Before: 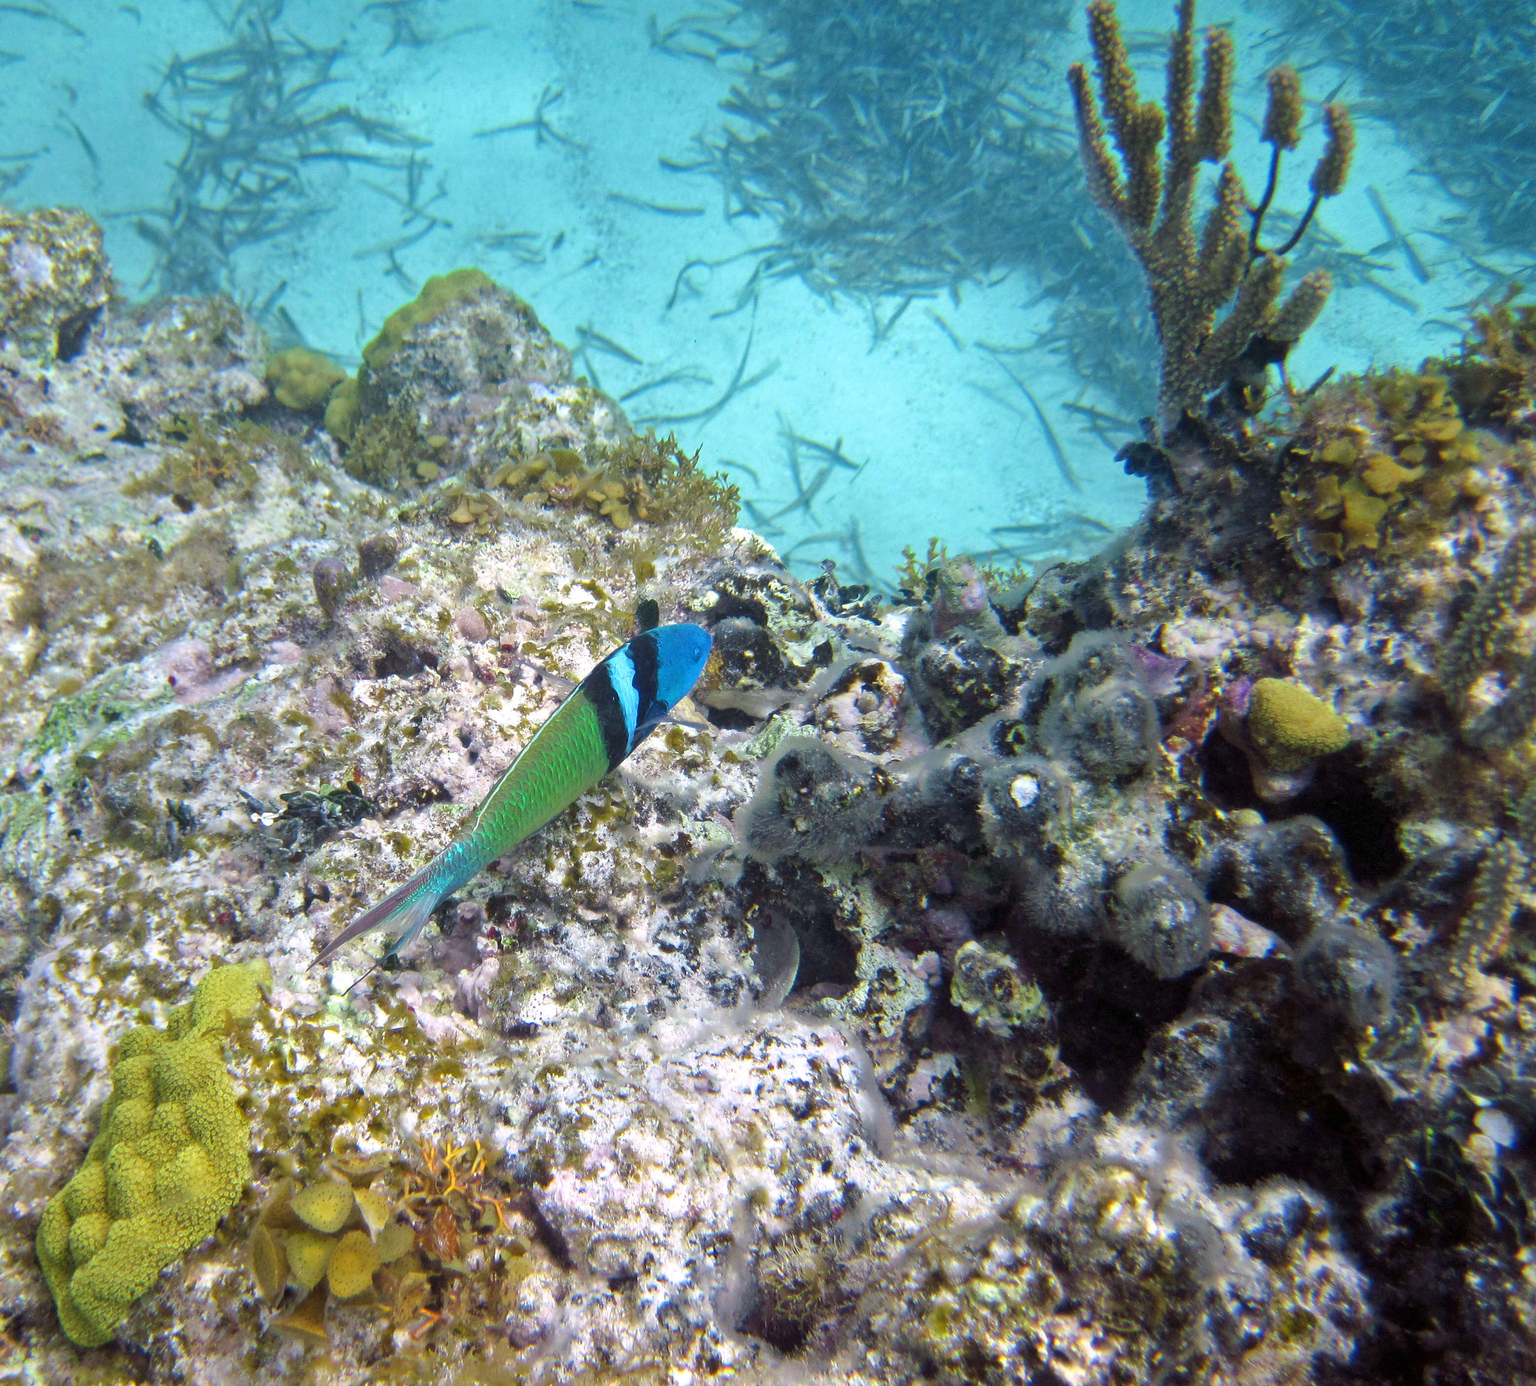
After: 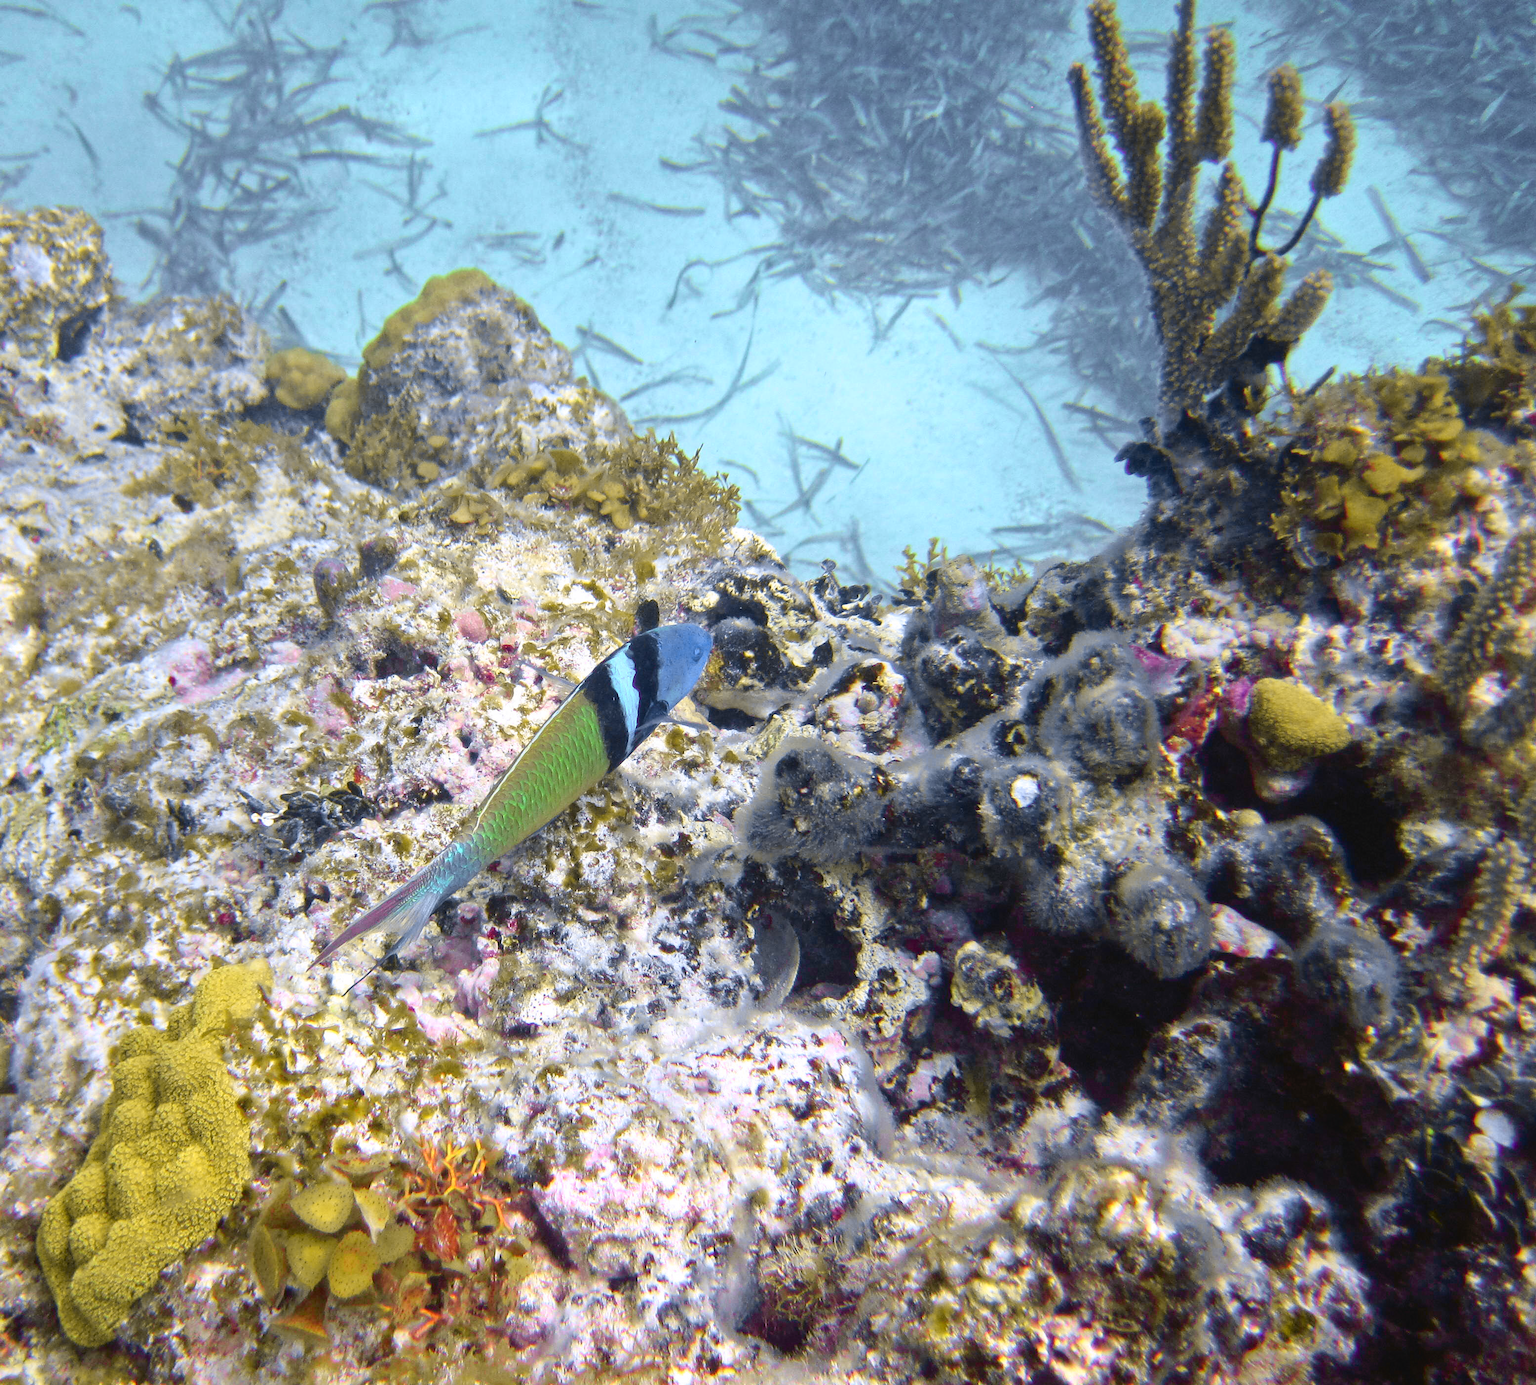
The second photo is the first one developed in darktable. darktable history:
tone curve: curves: ch0 [(0, 0.036) (0.119, 0.115) (0.466, 0.498) (0.715, 0.767) (0.817, 0.865) (1, 0.998)]; ch1 [(0, 0) (0.377, 0.424) (0.442, 0.491) (0.487, 0.498) (0.514, 0.512) (0.536, 0.577) (0.66, 0.724) (1, 1)]; ch2 [(0, 0) (0.38, 0.405) (0.463, 0.443) (0.492, 0.486) (0.526, 0.541) (0.578, 0.598) (1, 1)], color space Lab, independent channels, preserve colors none
